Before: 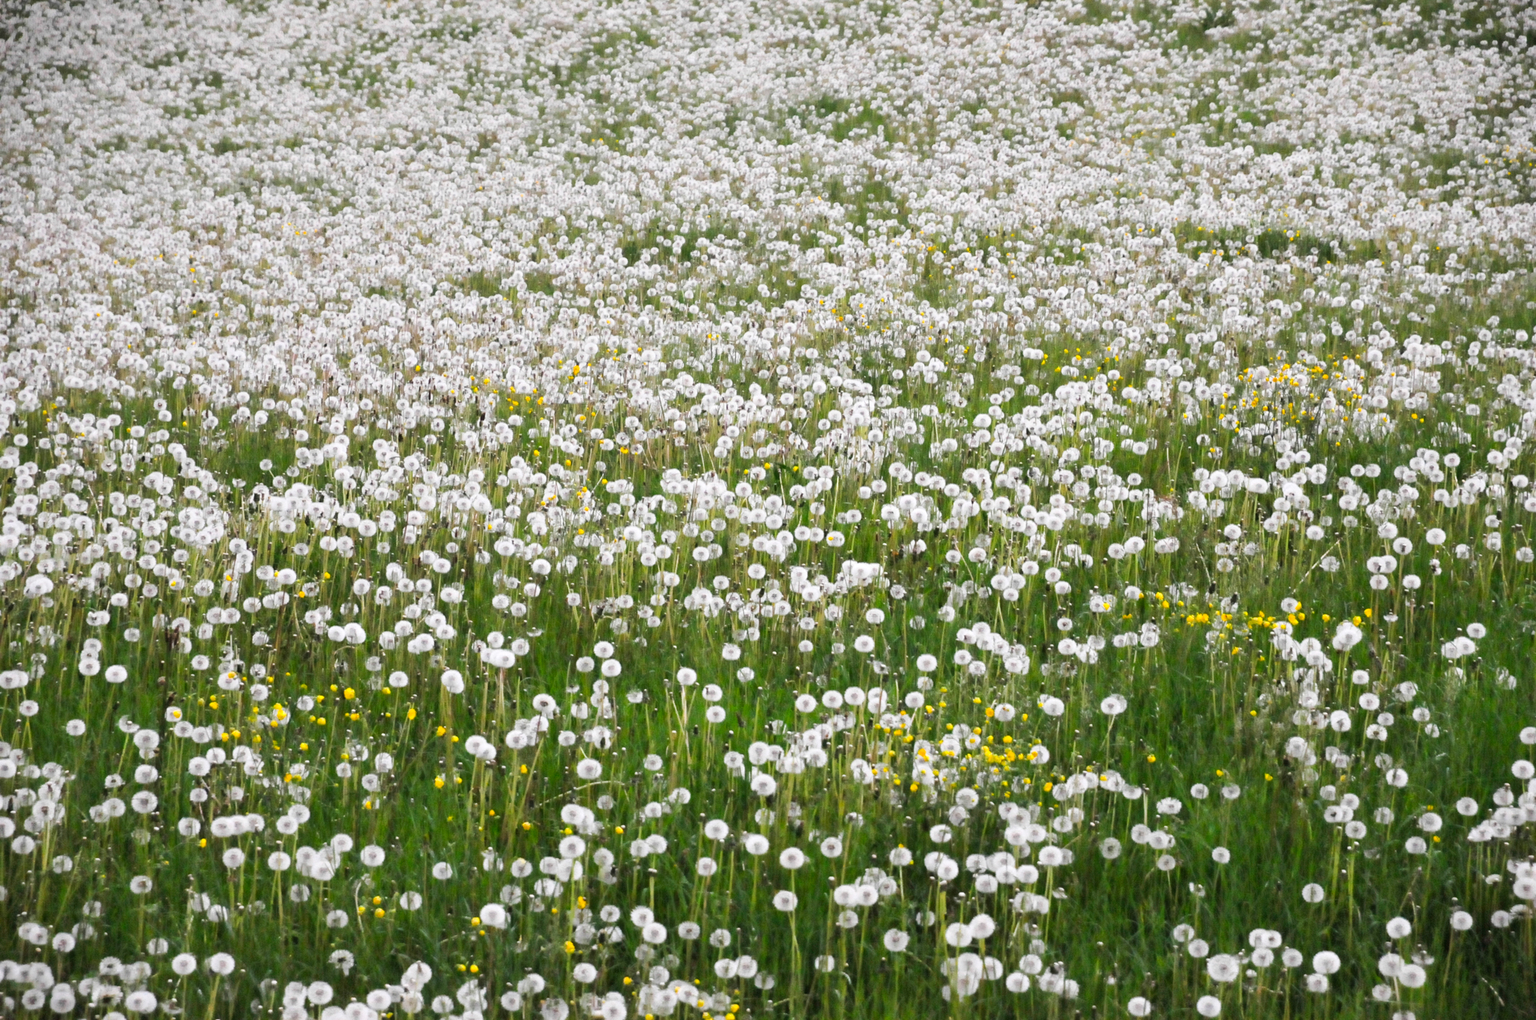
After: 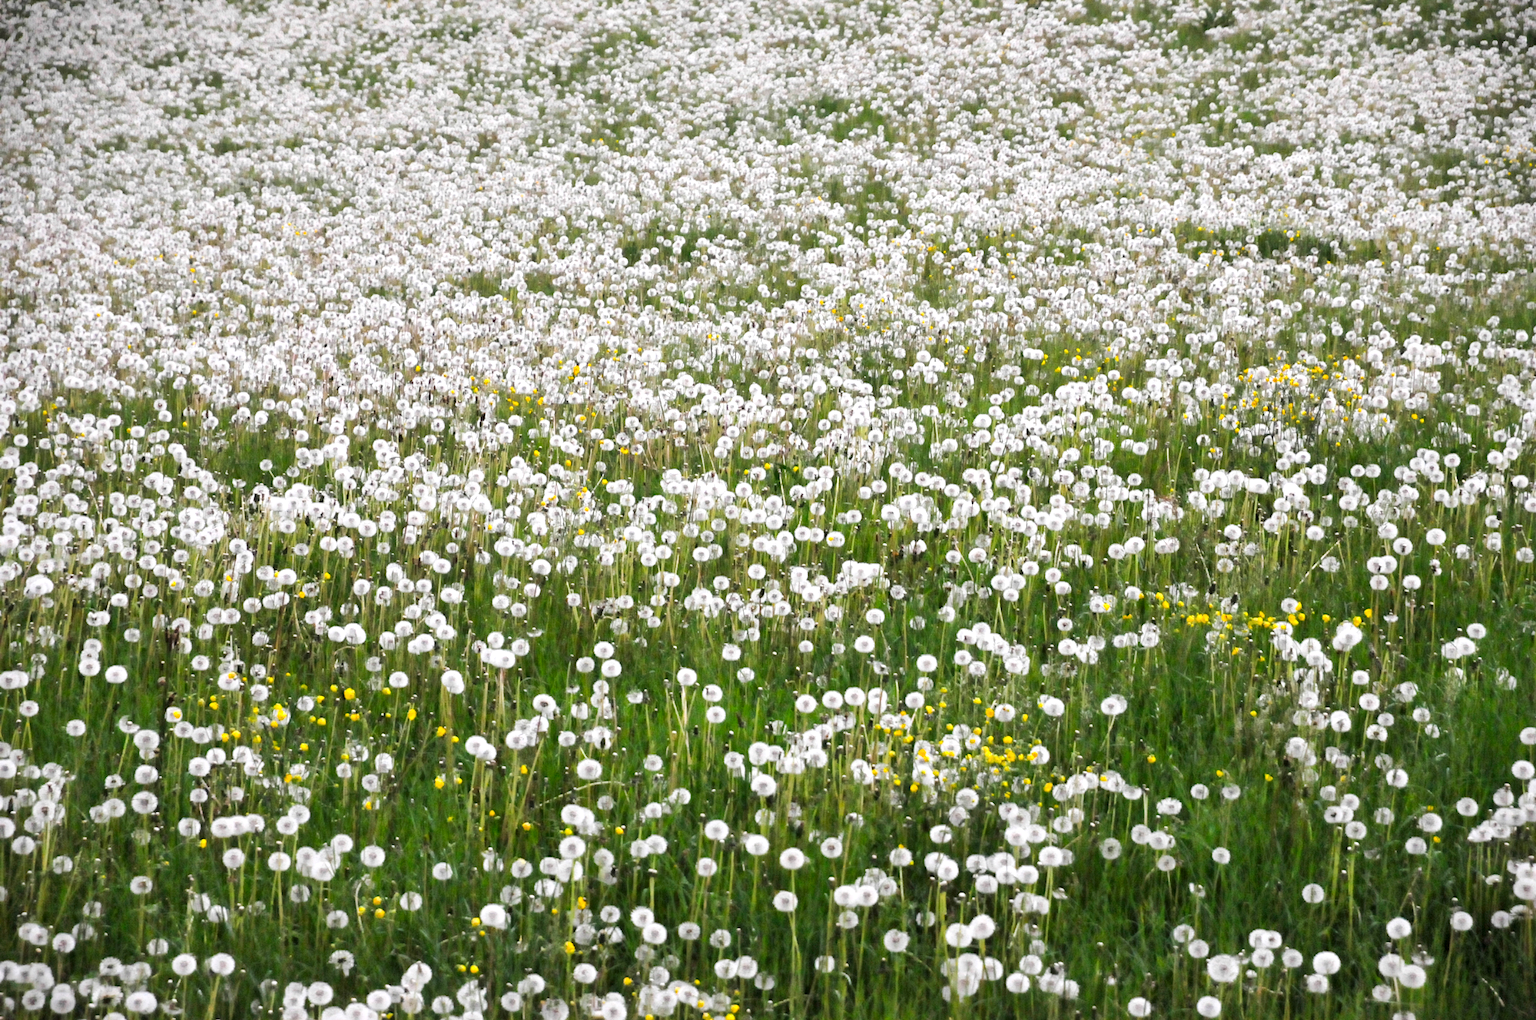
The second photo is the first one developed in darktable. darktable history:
levels: levels [0.016, 0.484, 0.953]
local contrast: mode bilateral grid, contrast 20, coarseness 50, detail 120%, midtone range 0.2
